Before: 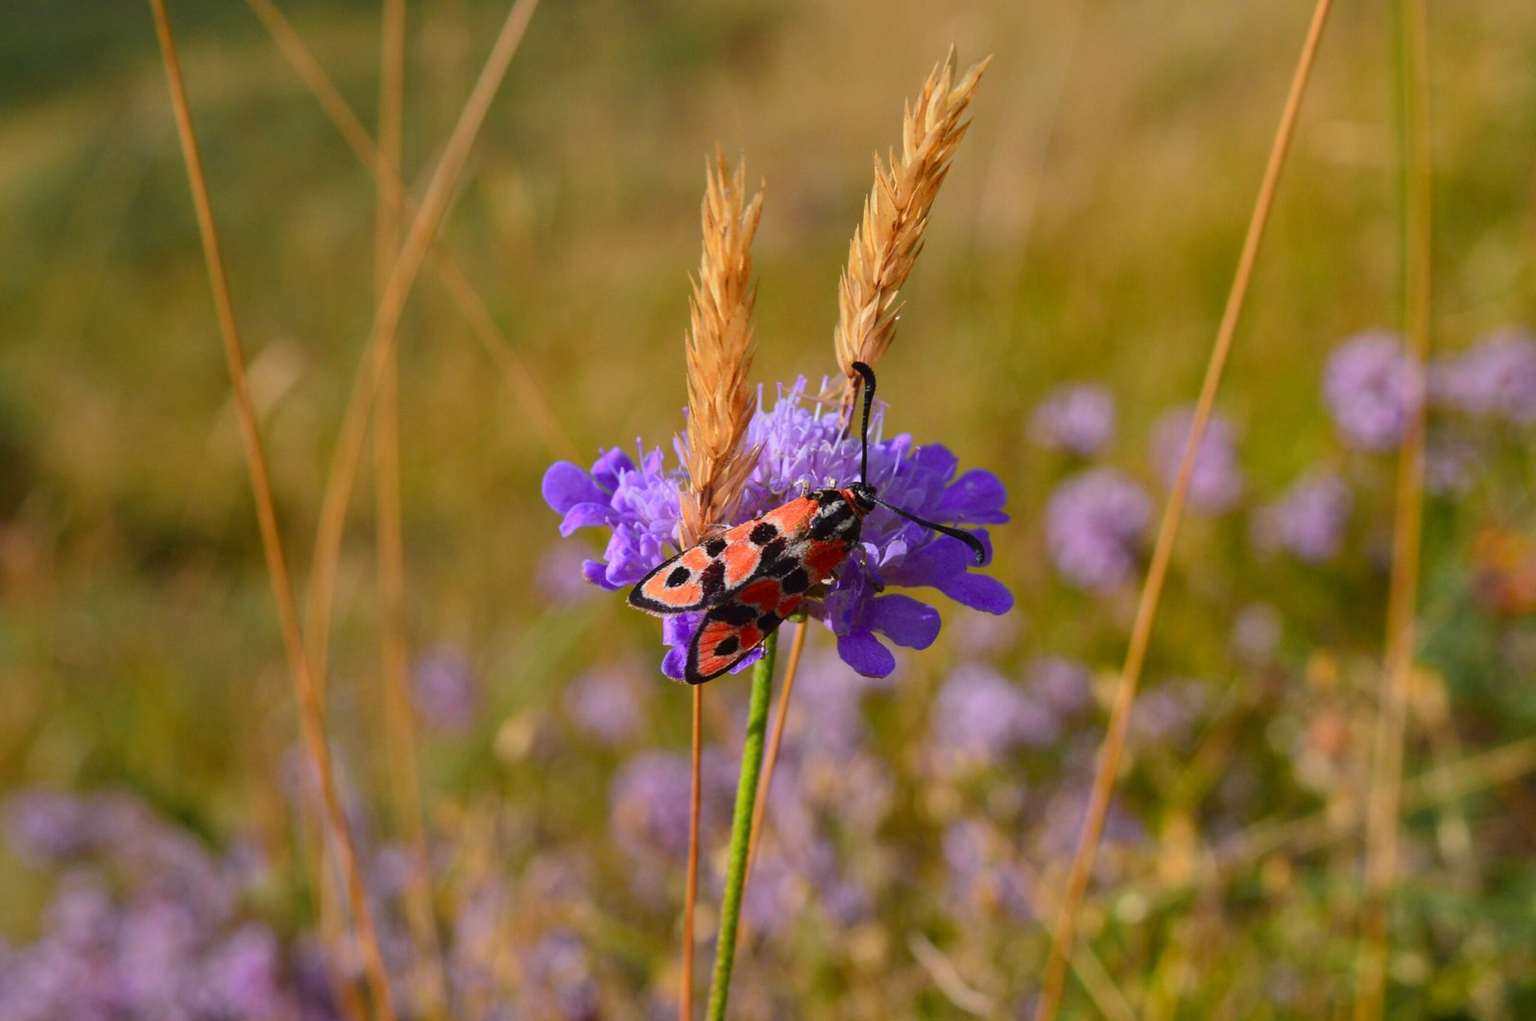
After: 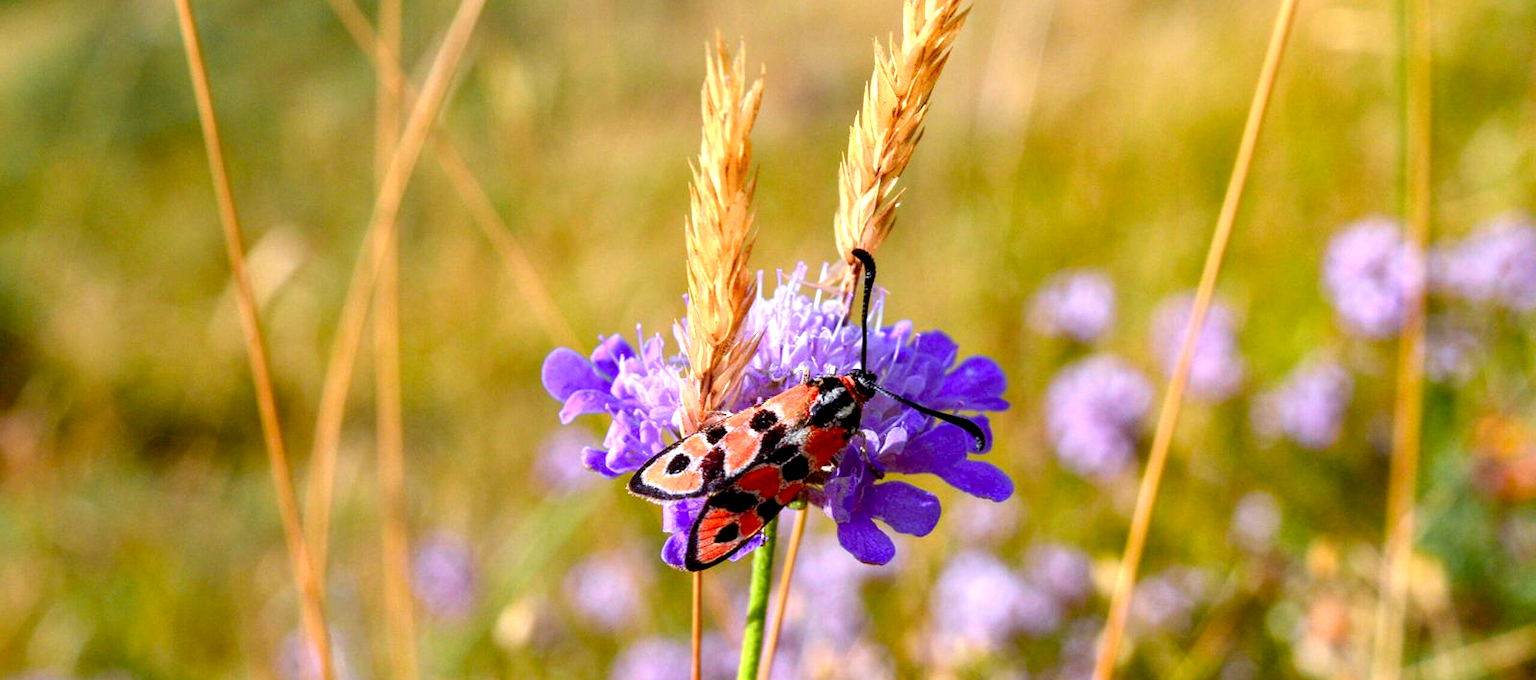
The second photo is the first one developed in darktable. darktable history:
crop: top 11.166%, bottom 22.168%
color correction: highlights a* -4.18, highlights b* -10.81
local contrast: on, module defaults
exposure: black level correction 0.011, exposure 1.088 EV, compensate exposure bias true, compensate highlight preservation false
